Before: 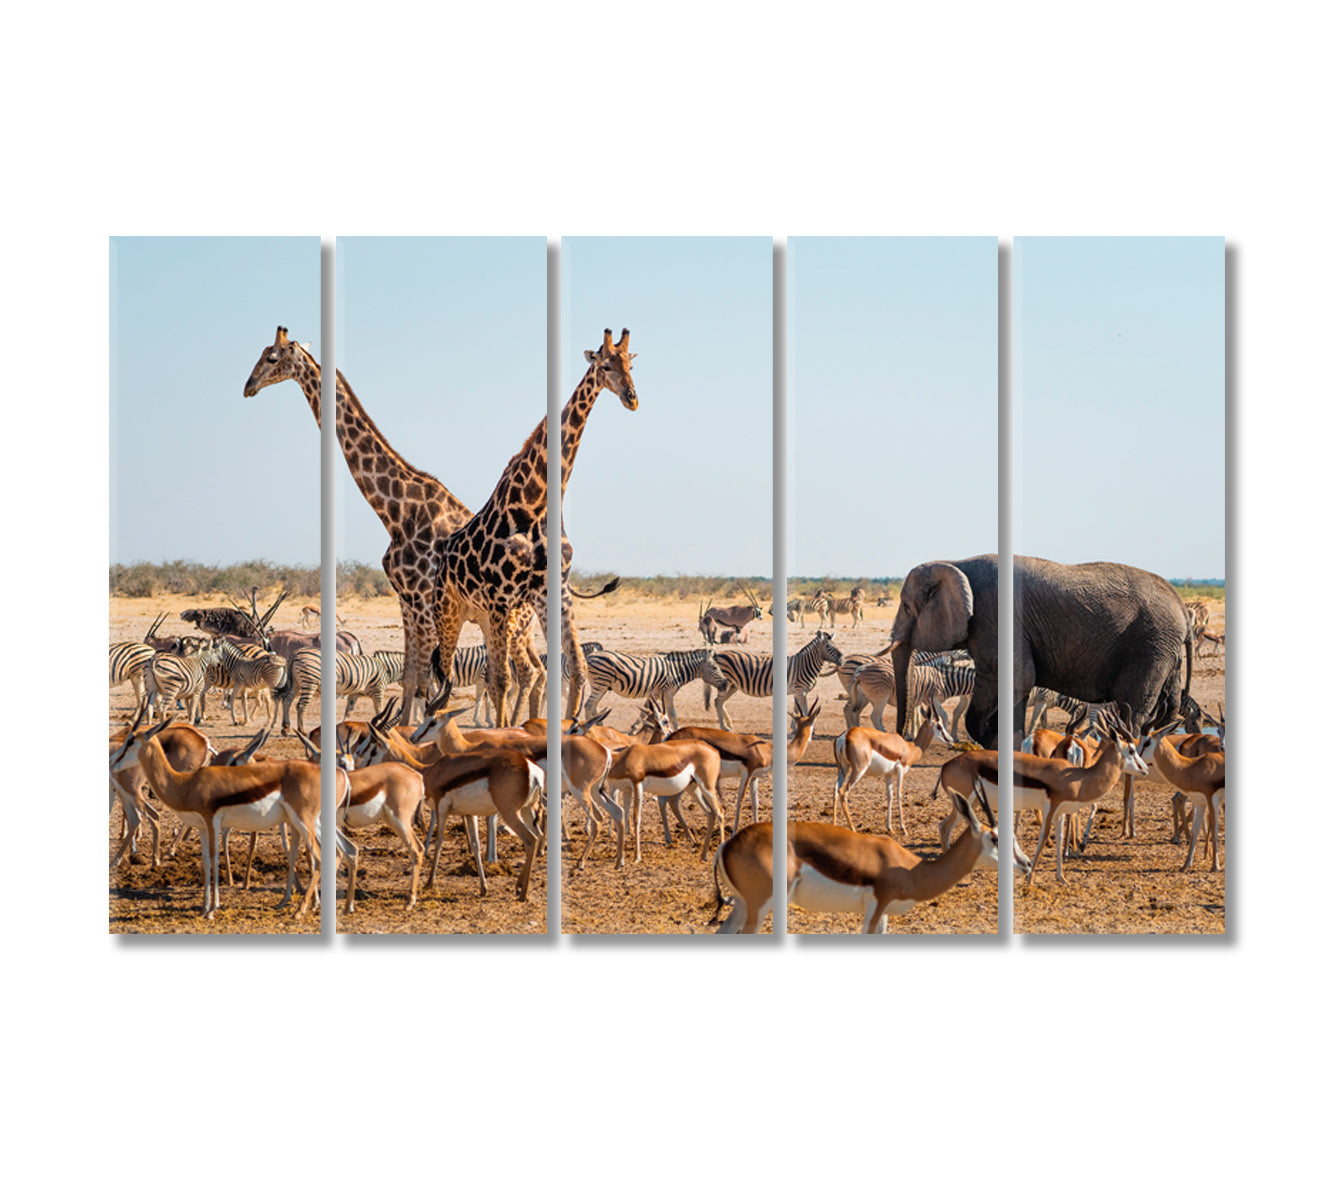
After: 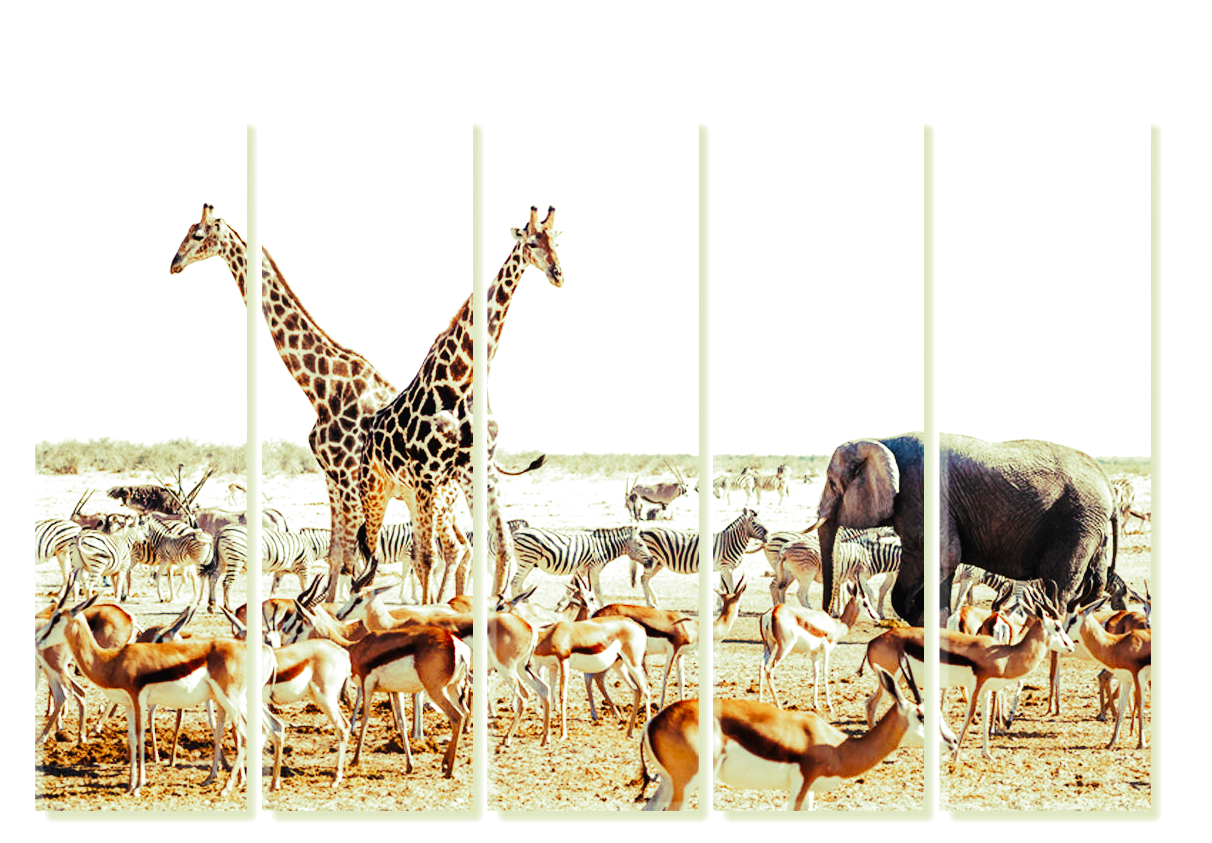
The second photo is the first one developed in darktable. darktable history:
crop: left 5.596%, top 10.314%, right 3.534%, bottom 19.395%
split-toning: shadows › hue 290.82°, shadows › saturation 0.34, highlights › saturation 0.38, balance 0, compress 50%
exposure: black level correction -0.001, exposure 0.9 EV, compensate exposure bias true, compensate highlight preservation false
tone curve: curves: ch0 [(0, 0) (0.003, 0.017) (0.011, 0.017) (0.025, 0.017) (0.044, 0.019) (0.069, 0.03) (0.1, 0.046) (0.136, 0.066) (0.177, 0.104) (0.224, 0.151) (0.277, 0.231) (0.335, 0.321) (0.399, 0.454) (0.468, 0.567) (0.543, 0.674) (0.623, 0.763) (0.709, 0.82) (0.801, 0.872) (0.898, 0.934) (1, 1)], preserve colors none
